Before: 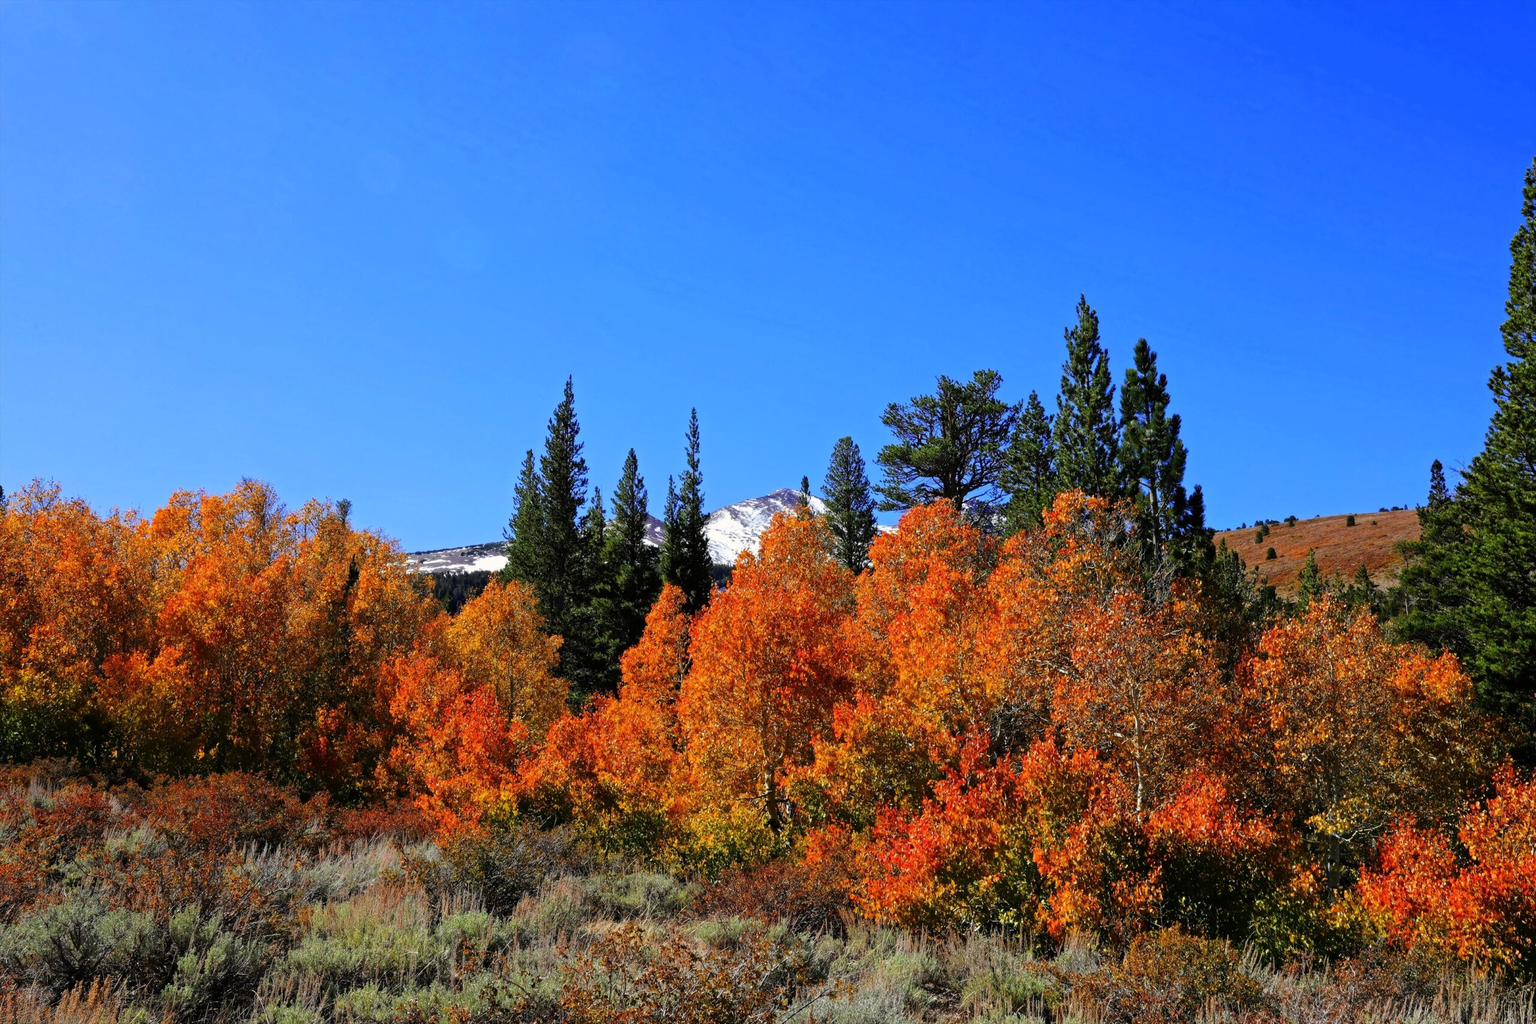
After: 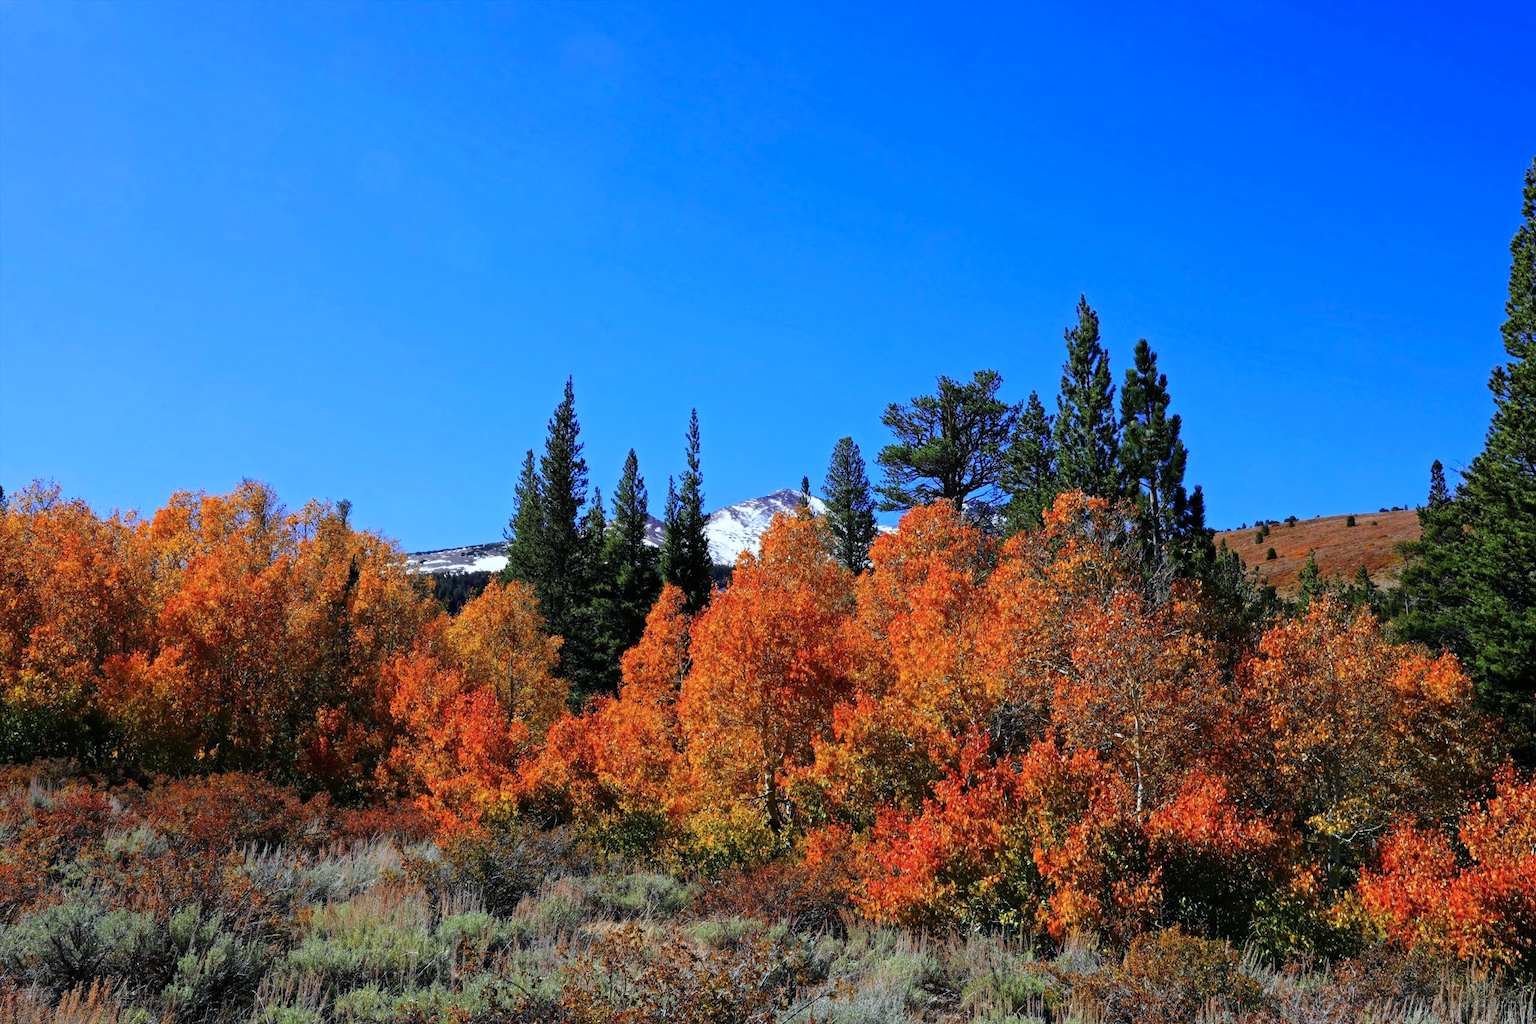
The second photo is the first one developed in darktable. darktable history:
color calibration: x 0.37, y 0.382, temperature 4318.1 K
